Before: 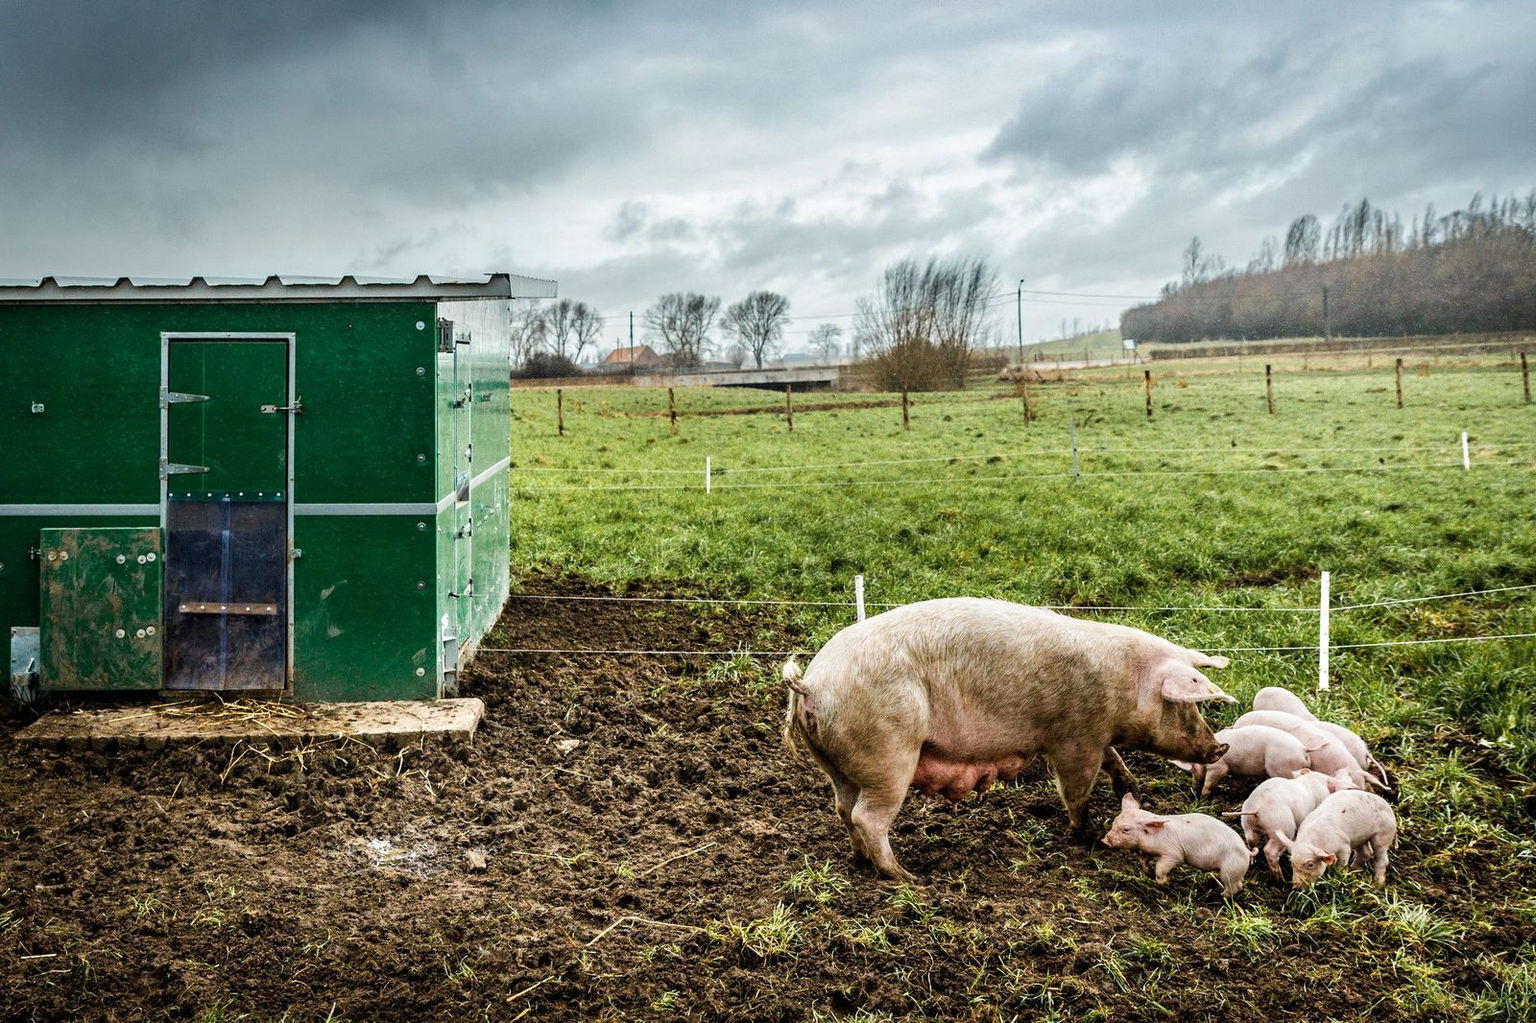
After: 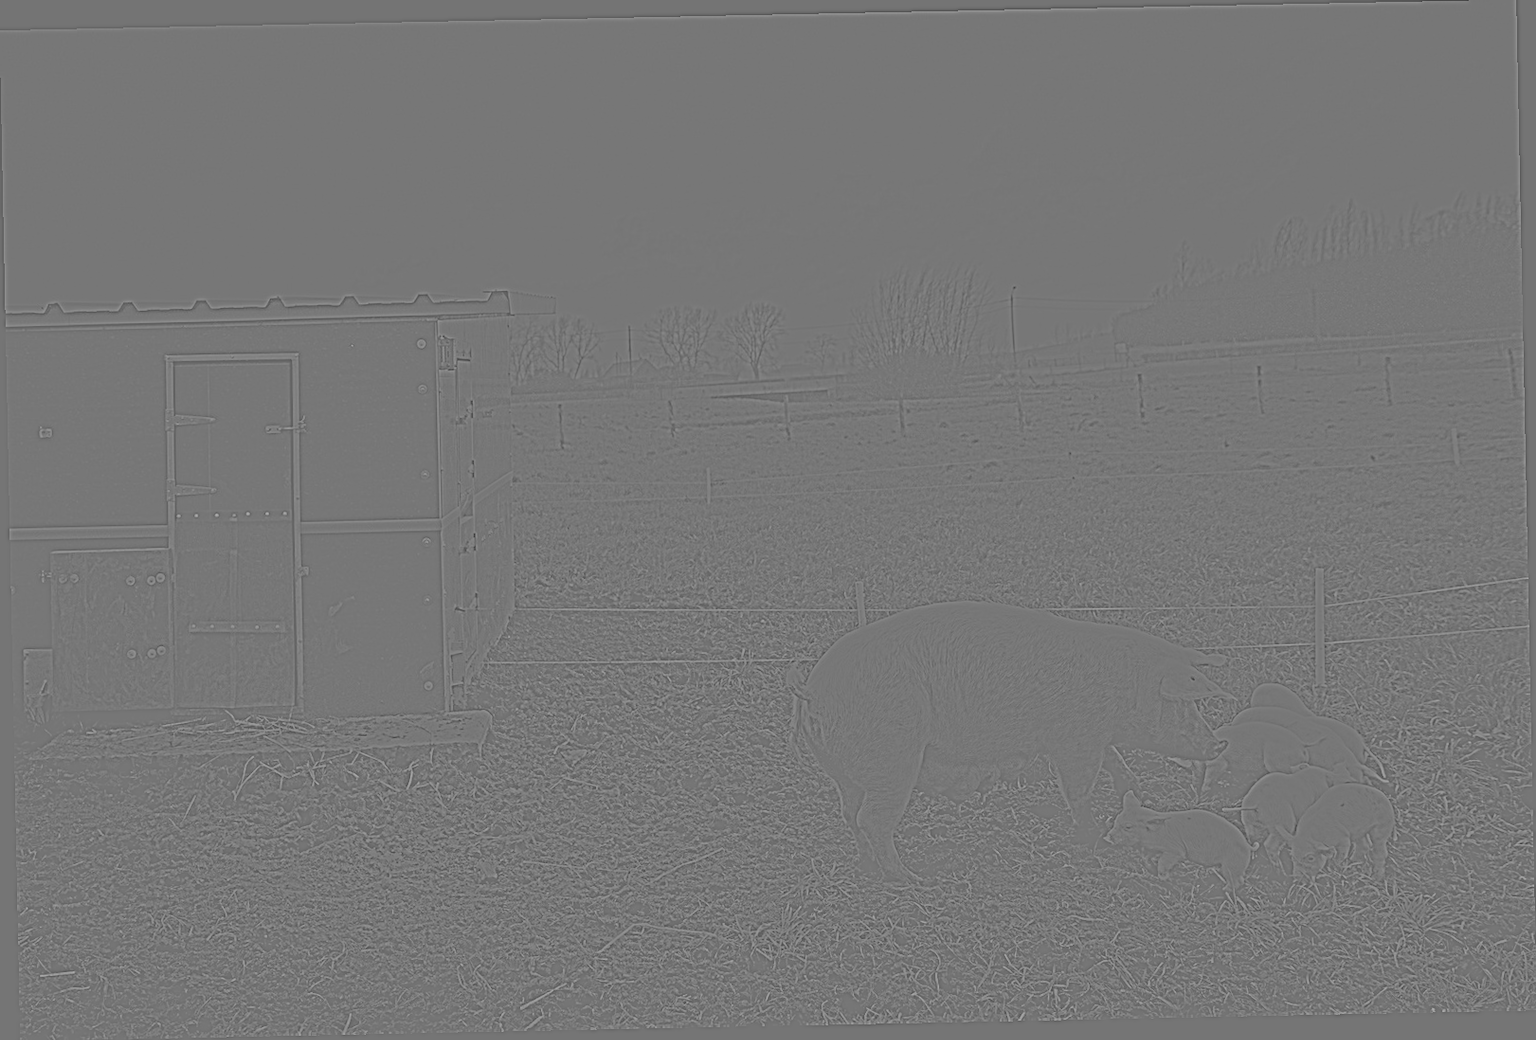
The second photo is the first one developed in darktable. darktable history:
exposure: black level correction 0.004, exposure 0.014 EV, compensate highlight preservation false
highpass: sharpness 5.84%, contrast boost 8.44%
rotate and perspective: rotation -1.17°, automatic cropping off
contrast equalizer: octaves 7, y [[0.6 ×6], [0.55 ×6], [0 ×6], [0 ×6], [0 ×6]], mix -0.3
